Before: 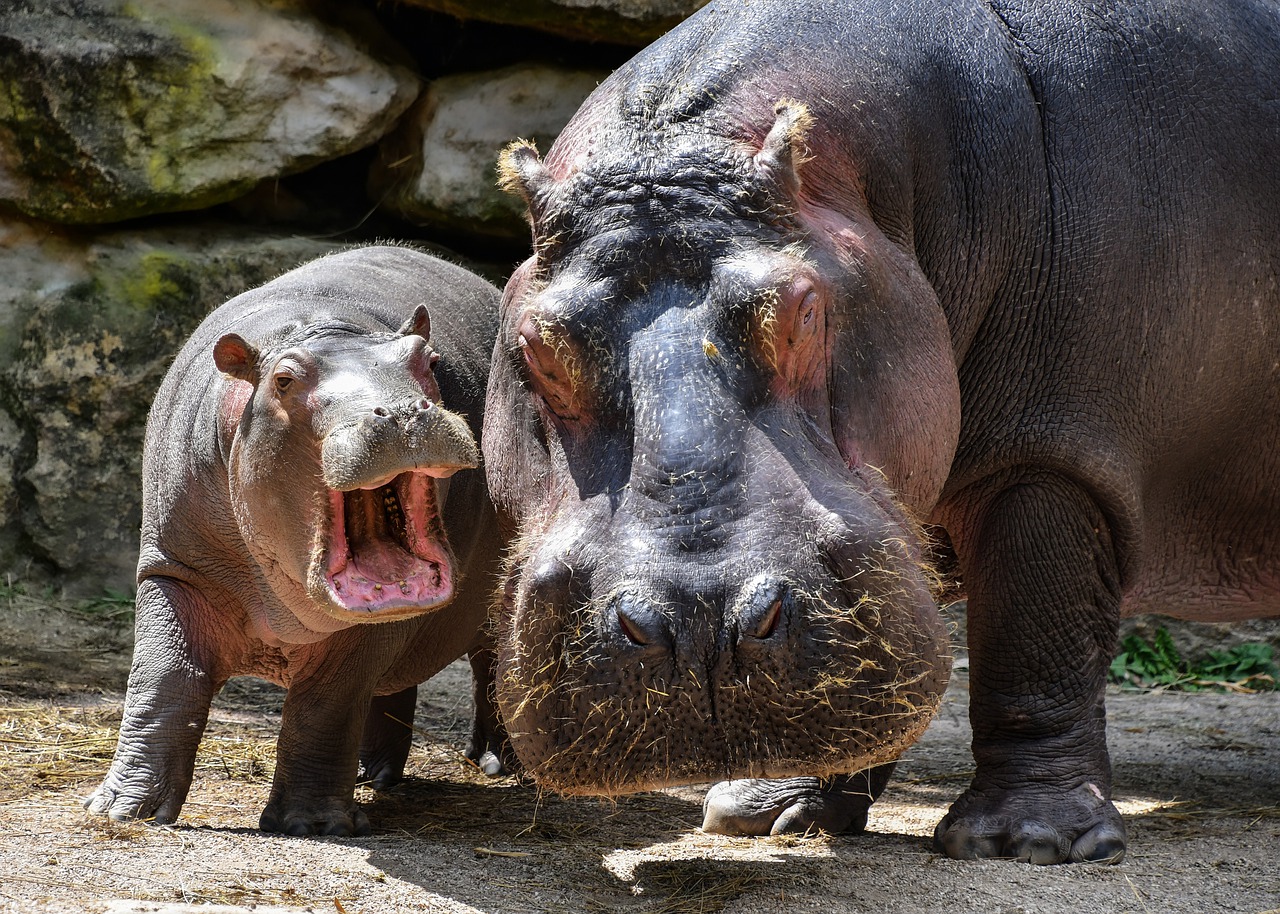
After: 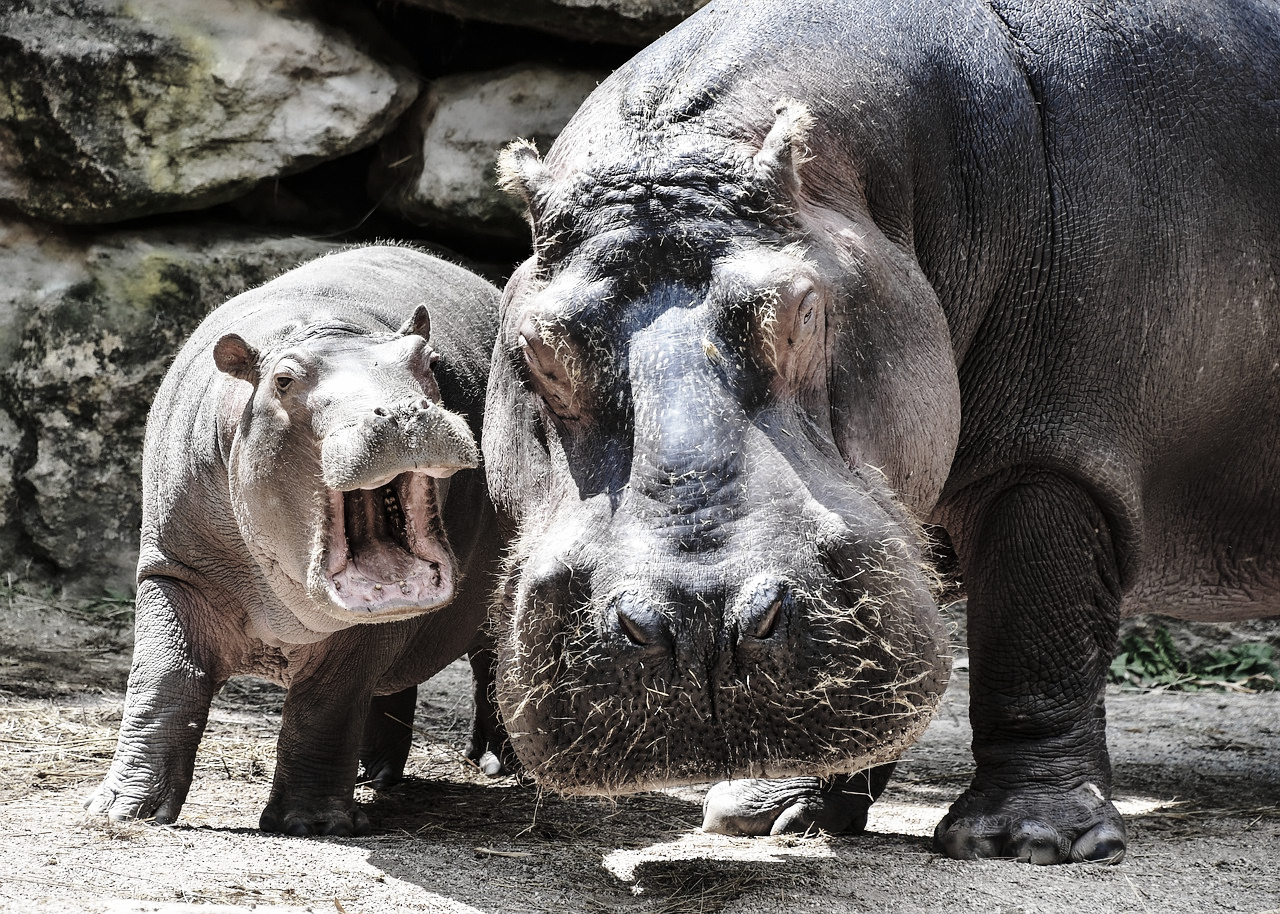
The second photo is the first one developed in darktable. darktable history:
color zones: curves: ch1 [(0.238, 0.163) (0.476, 0.2) (0.733, 0.322) (0.848, 0.134)]
base curve: curves: ch0 [(0, 0) (0.028, 0.03) (0.121, 0.232) (0.46, 0.748) (0.859, 0.968) (1, 1)], preserve colors none
